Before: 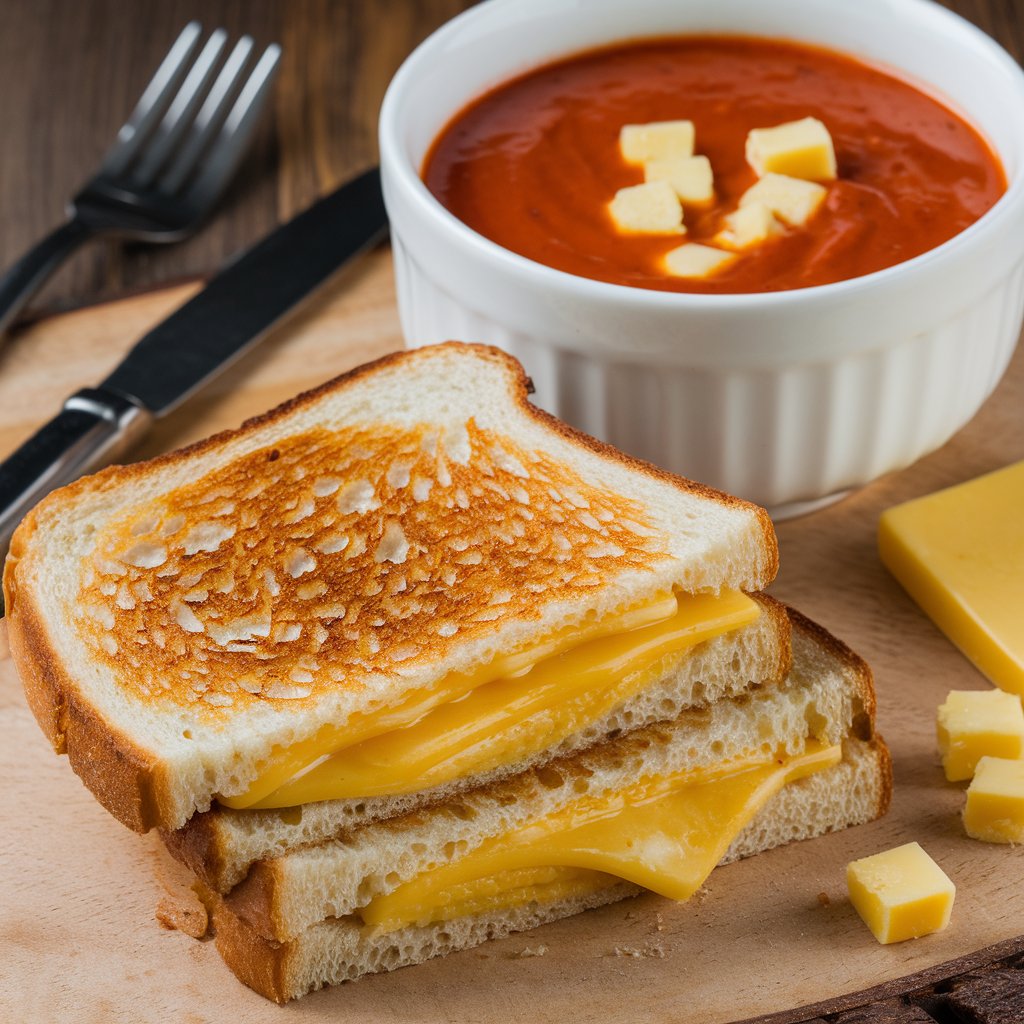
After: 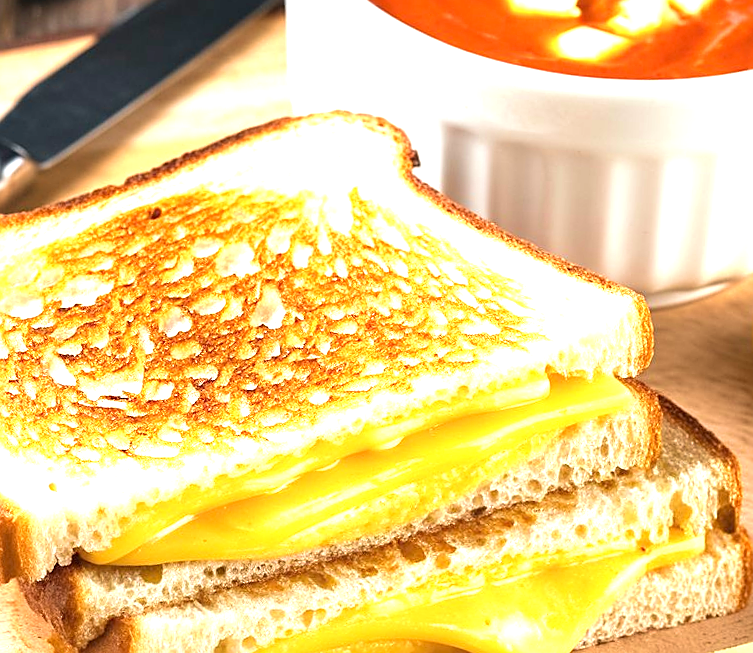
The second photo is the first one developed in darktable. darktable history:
exposure: black level correction 0, exposure 1.625 EV, compensate exposure bias true, compensate highlight preservation false
sharpen: on, module defaults
velvia: on, module defaults
crop and rotate: angle -3.37°, left 9.79%, top 20.73%, right 12.42%, bottom 11.82%
